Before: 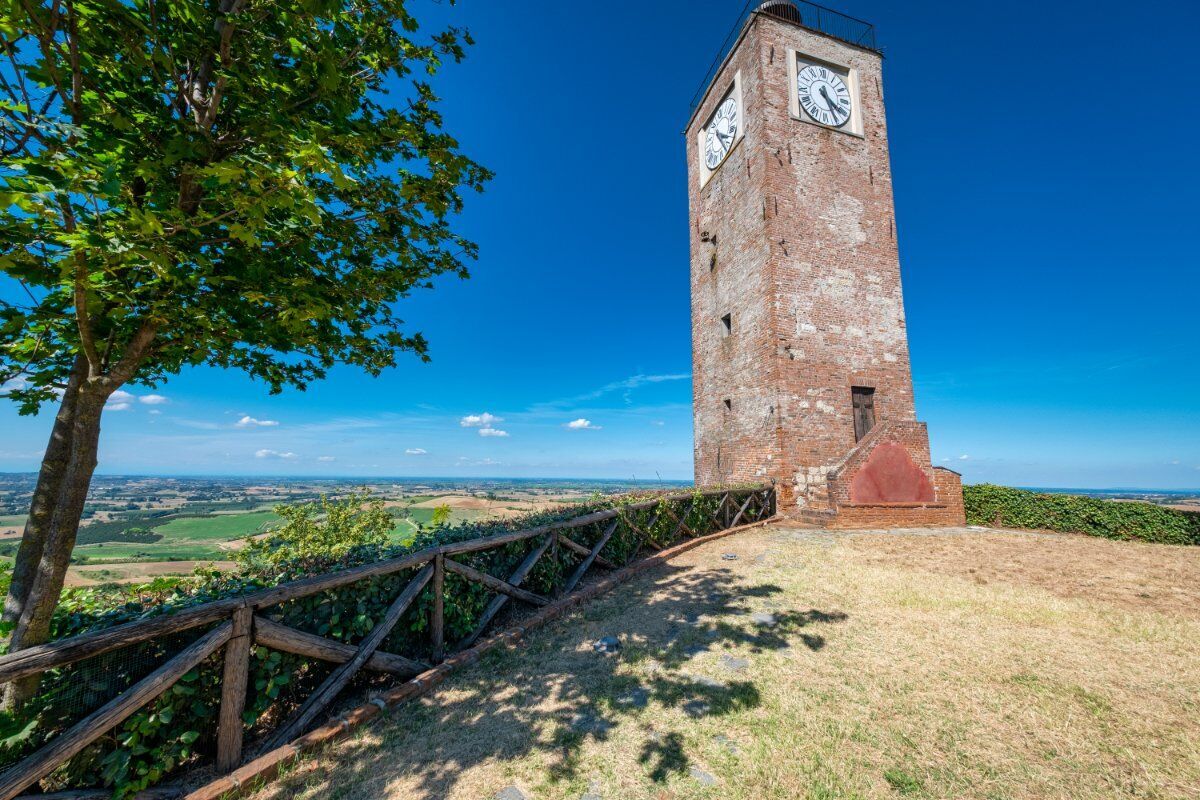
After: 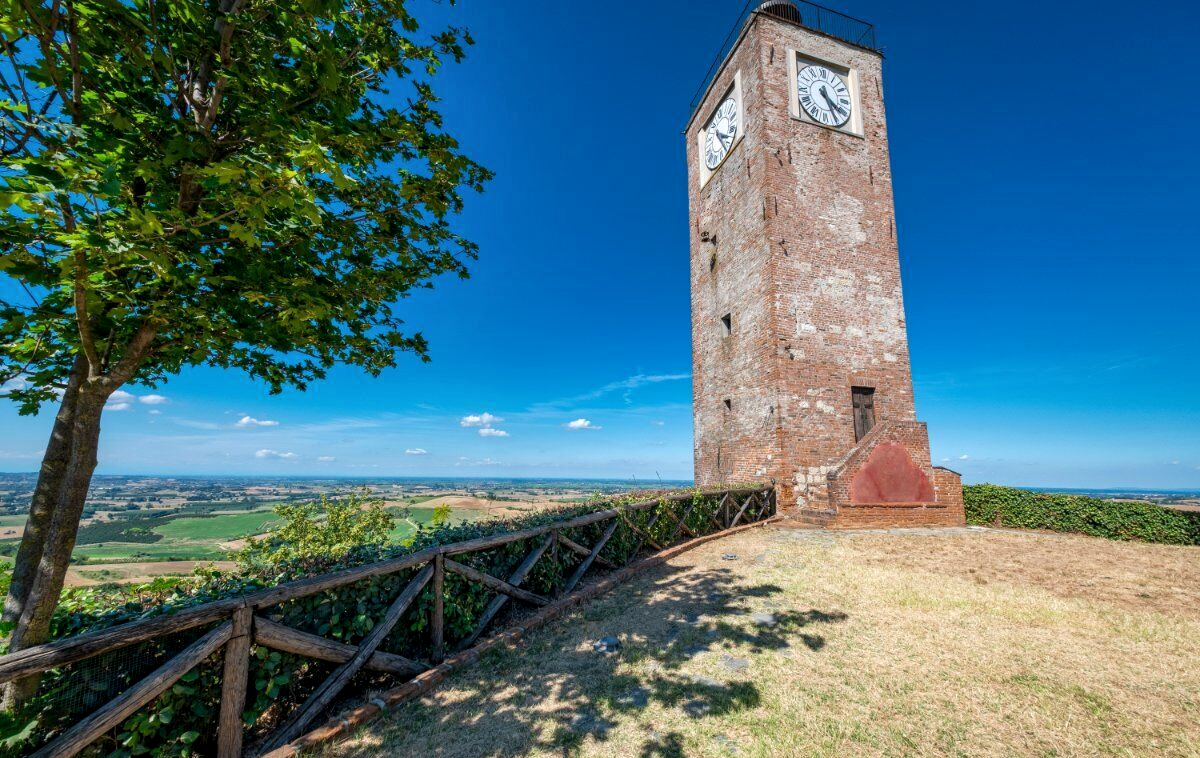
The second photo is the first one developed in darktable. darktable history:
crop and rotate: top 0.01%, bottom 5.207%
local contrast: highlights 100%, shadows 103%, detail 119%, midtone range 0.2
